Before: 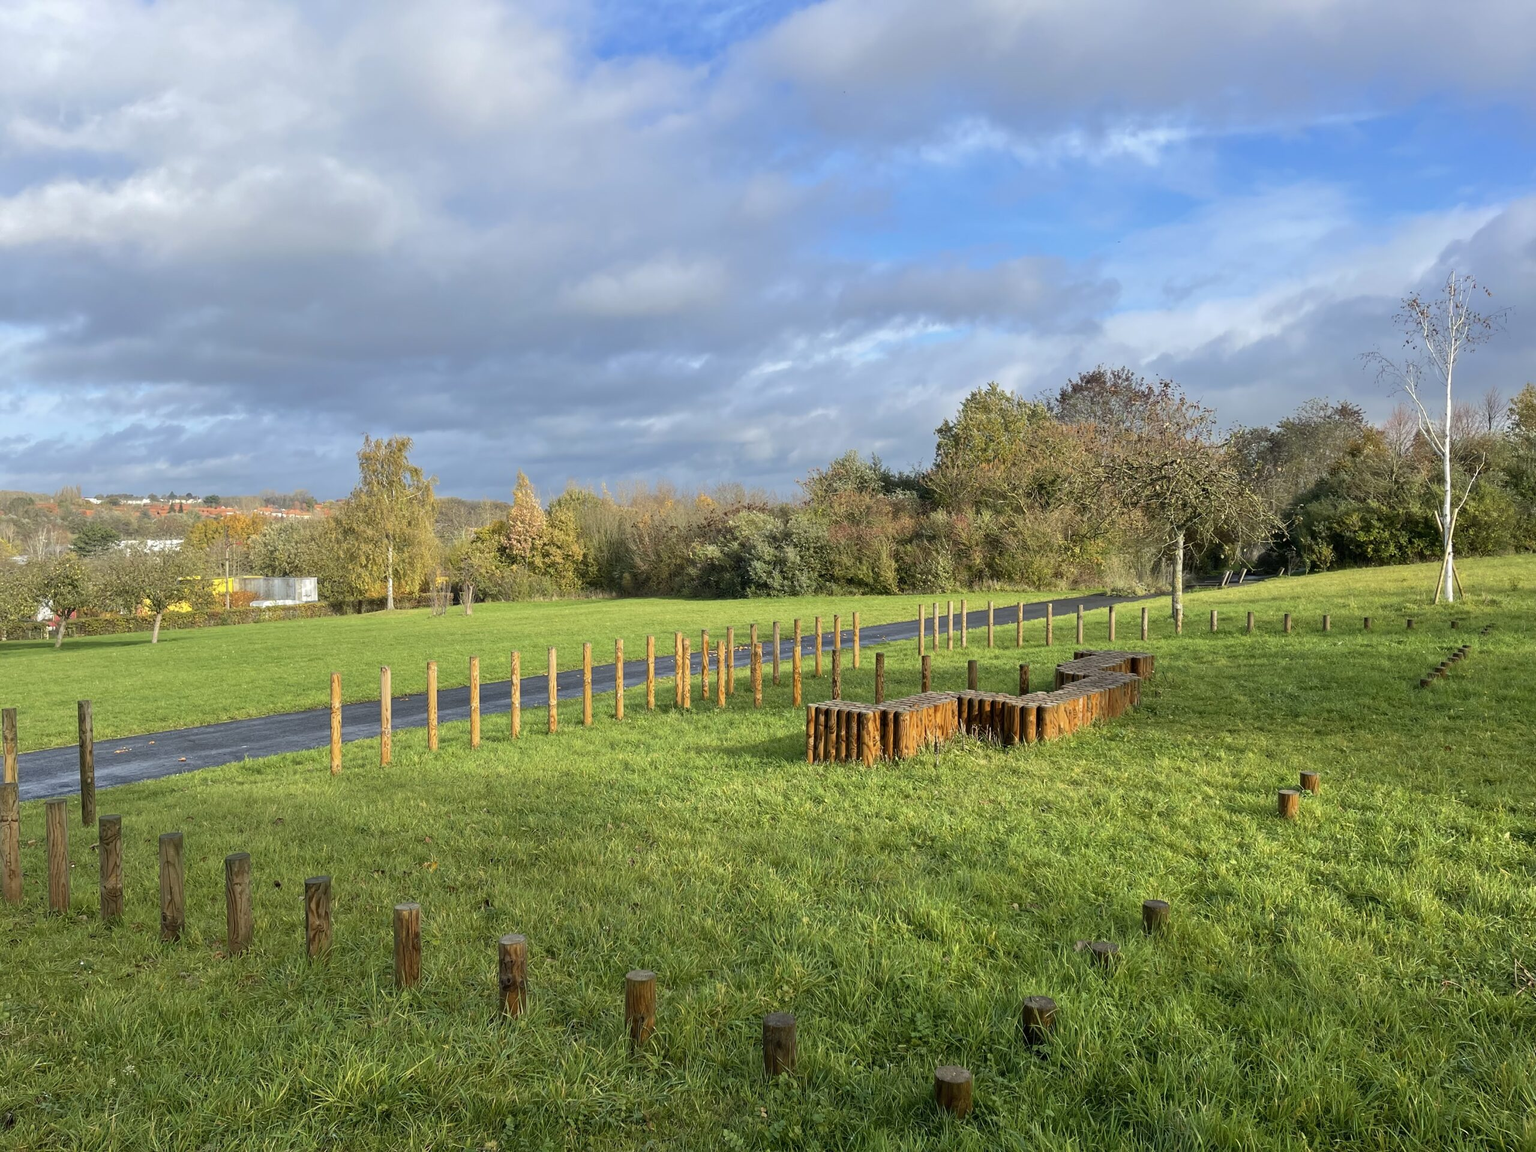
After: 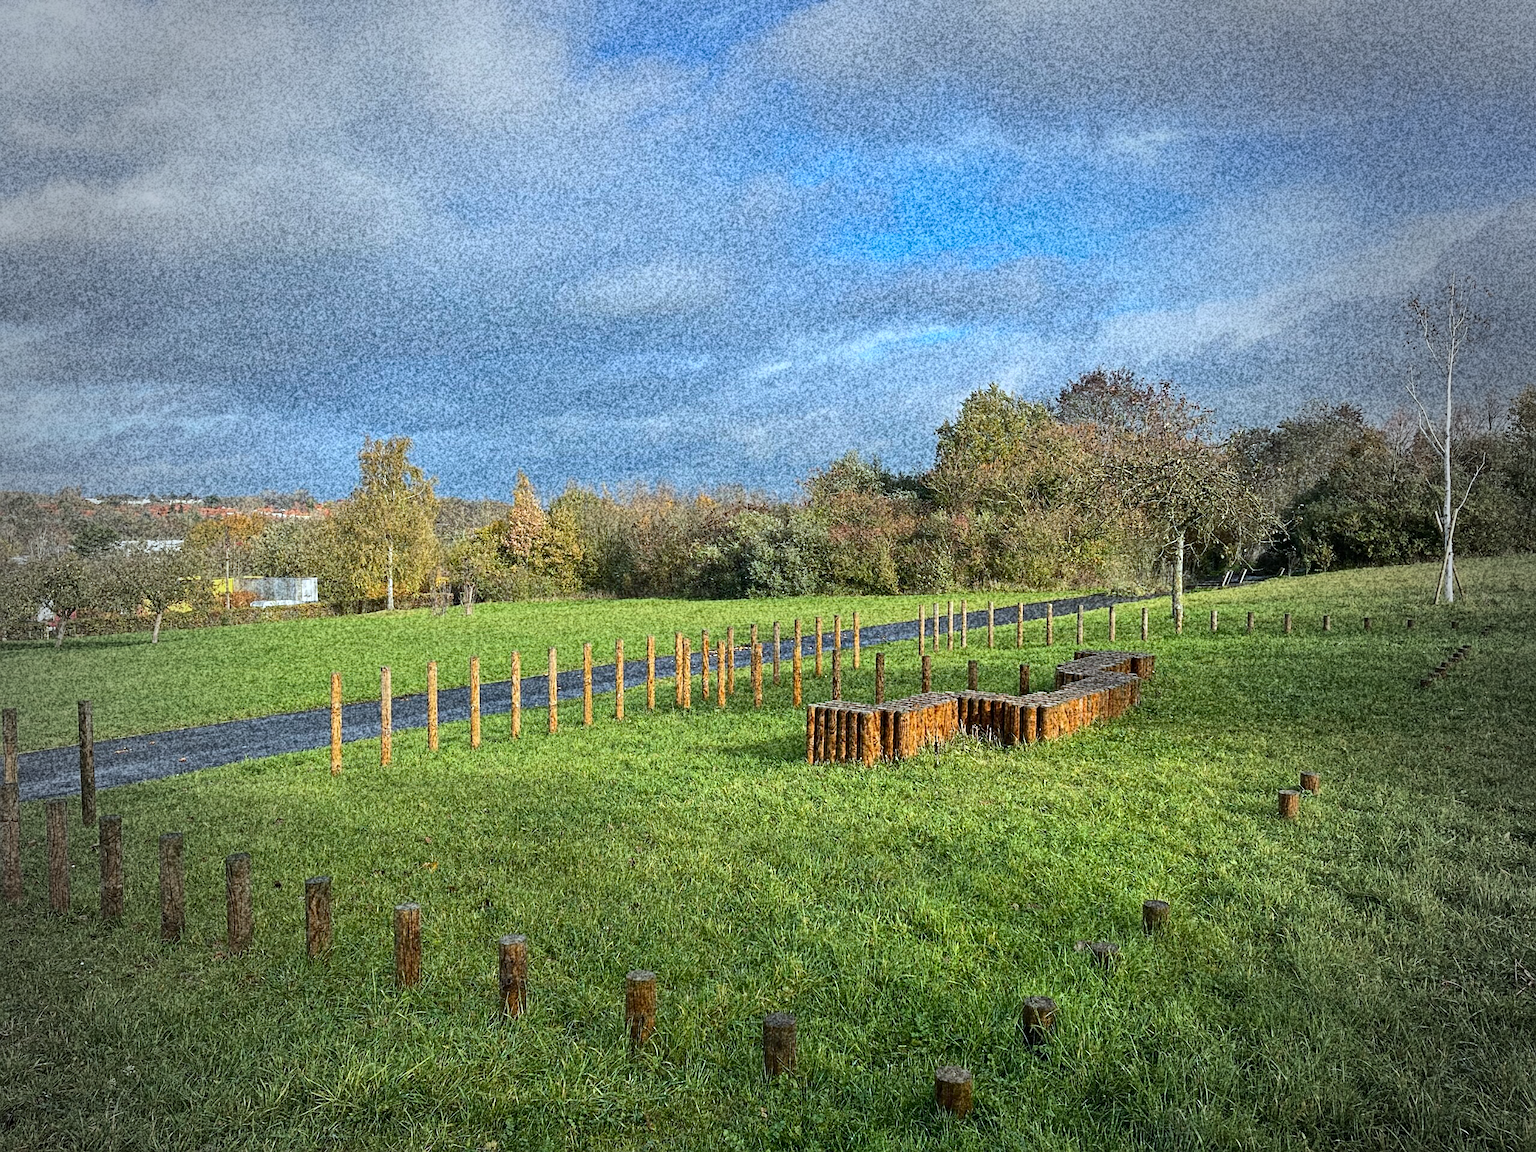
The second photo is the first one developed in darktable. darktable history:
color correction: highlights a* -4.18, highlights b* -10.81
grain: coarseness 30.02 ISO, strength 100%
sharpen: on, module defaults
vignetting: fall-off start 64.63%, center (-0.034, 0.148), width/height ratio 0.881
